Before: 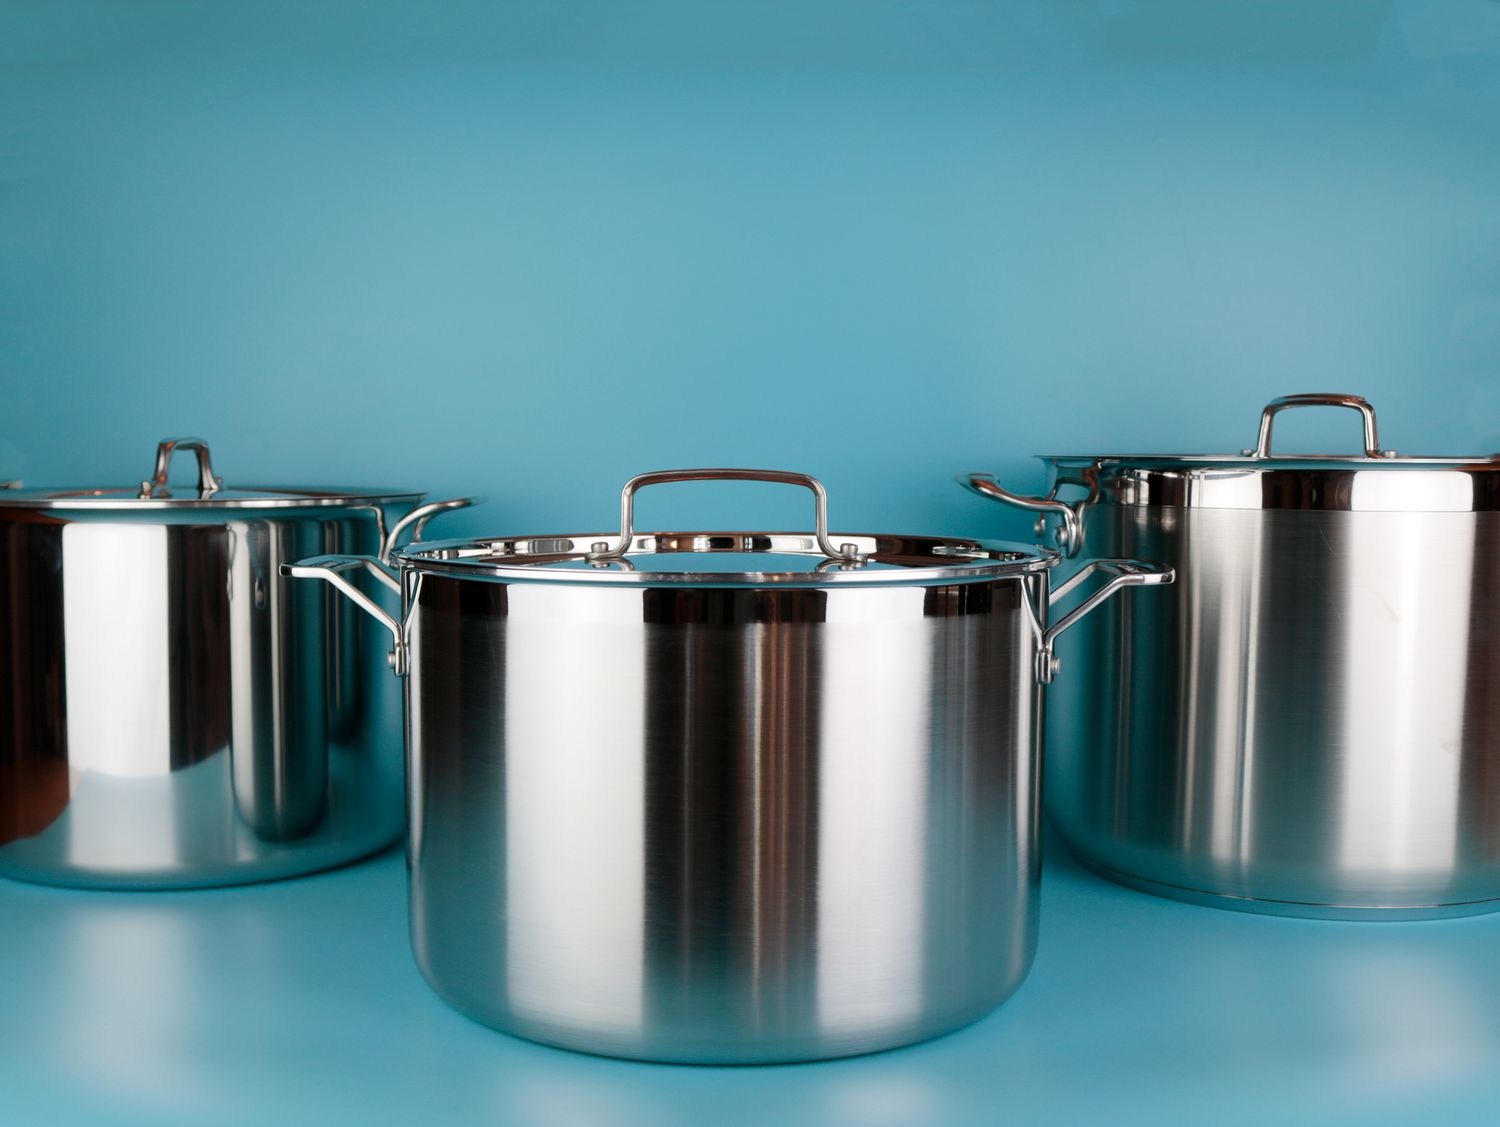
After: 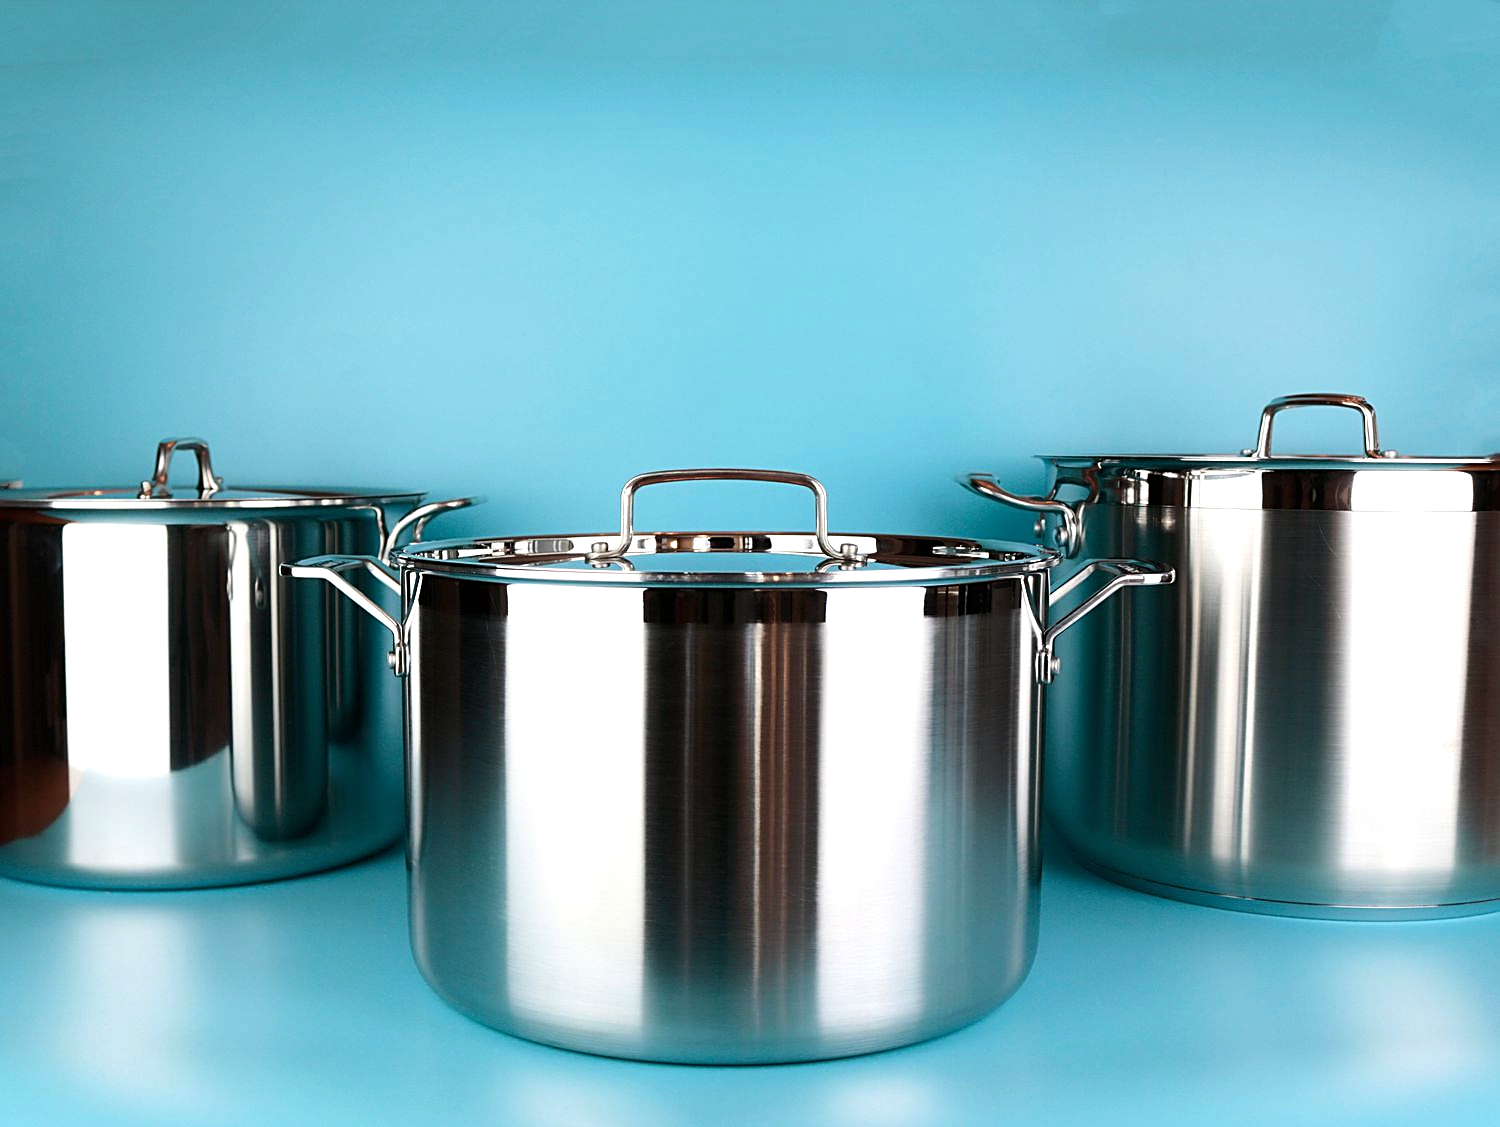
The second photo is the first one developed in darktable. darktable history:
sharpen: amount 0.55
tone equalizer: -8 EV 0.001 EV, -7 EV -0.002 EV, -6 EV 0.002 EV, -5 EV -0.03 EV, -4 EV -0.116 EV, -3 EV -0.169 EV, -2 EV 0.24 EV, -1 EV 0.702 EV, +0 EV 0.493 EV
